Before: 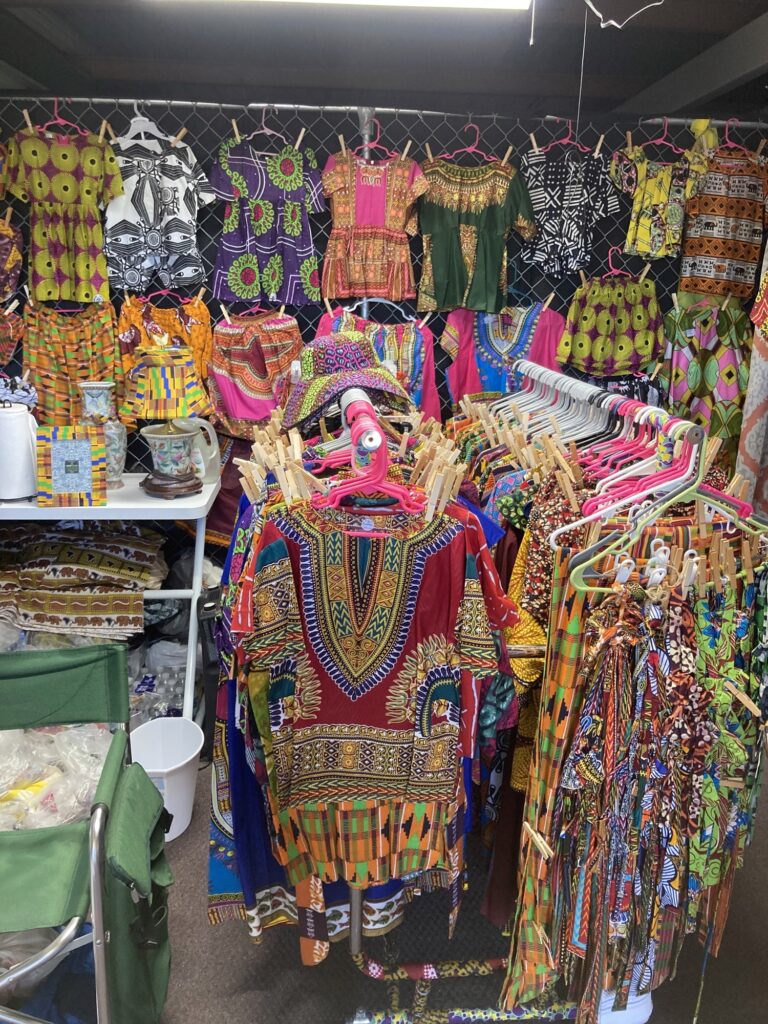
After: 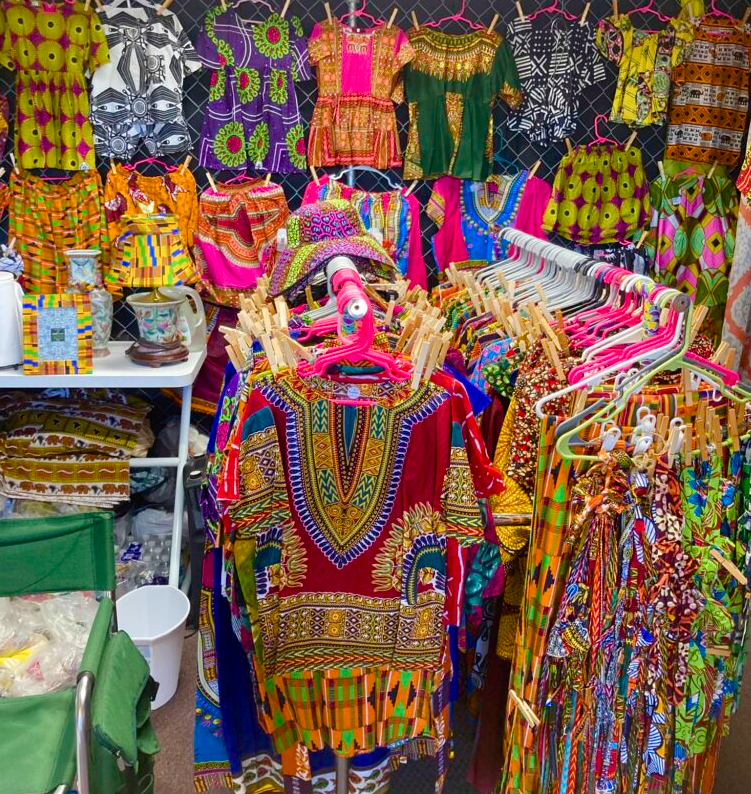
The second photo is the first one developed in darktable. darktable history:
crop and rotate: left 1.882%, top 12.904%, right 0.247%, bottom 9.486%
color balance rgb: perceptual saturation grading › global saturation 25.891%, perceptual saturation grading › highlights -50.138%, perceptual saturation grading › shadows 31.177%, global vibrance 50.767%
